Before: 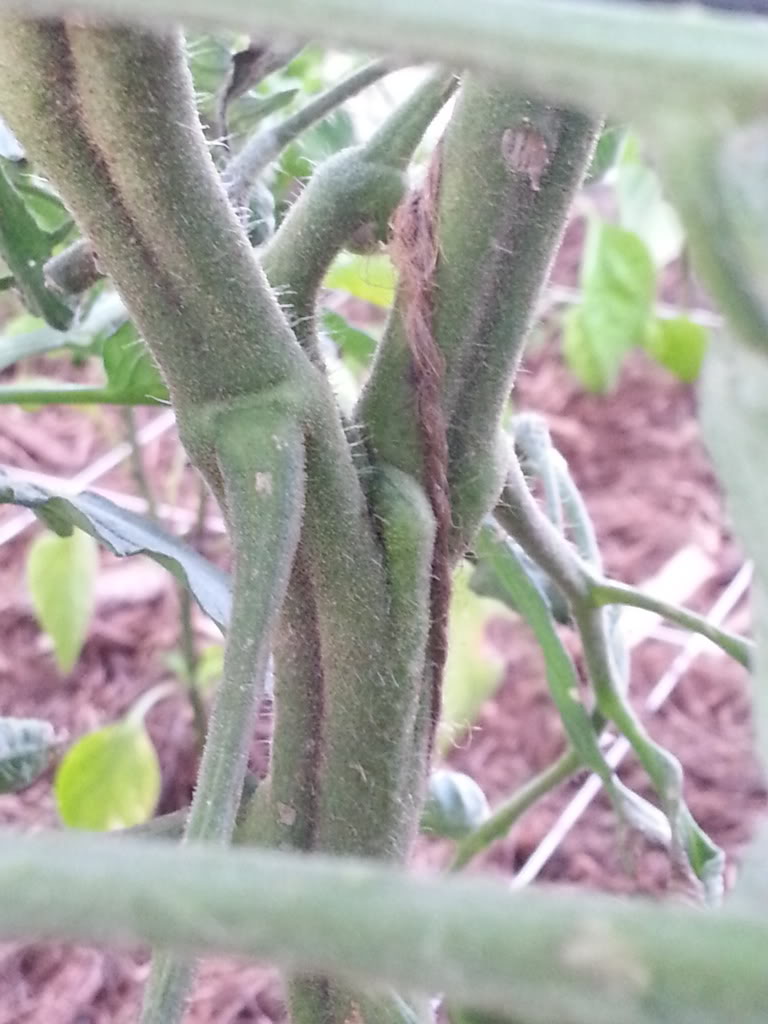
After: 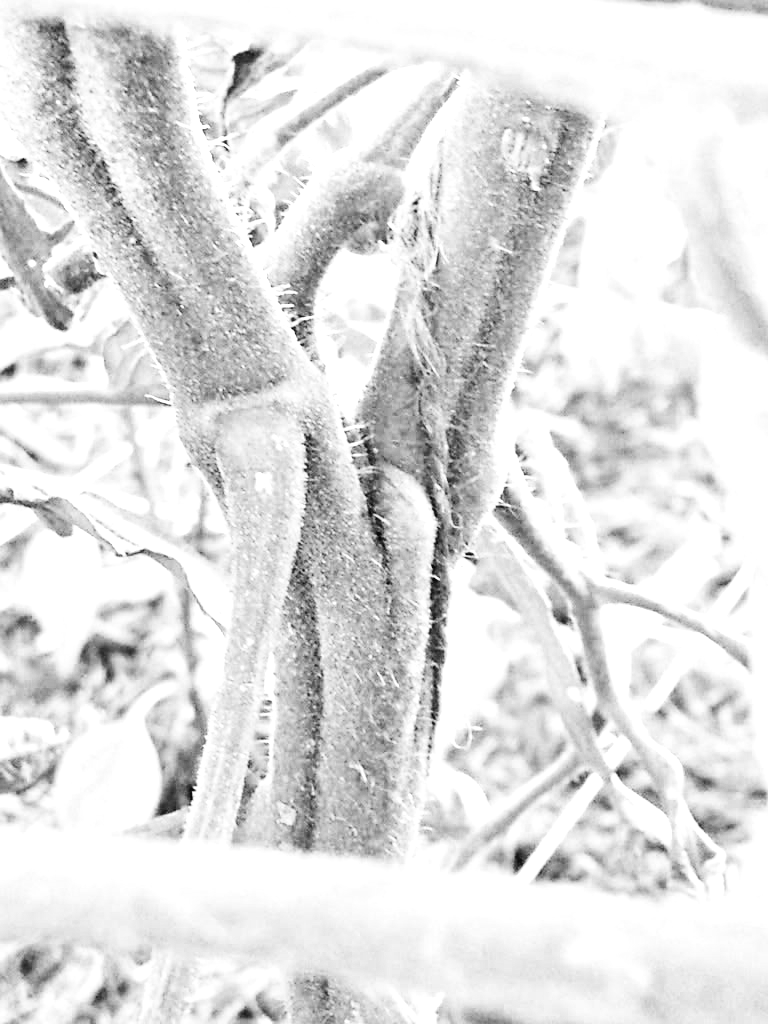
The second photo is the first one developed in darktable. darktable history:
contrast equalizer: octaves 7, y [[0.5, 0.542, 0.583, 0.625, 0.667, 0.708], [0.5 ×6], [0.5 ×6], [0 ×6], [0 ×6]]
base curve: curves: ch0 [(0, 0.003) (0.001, 0.002) (0.006, 0.004) (0.02, 0.022) (0.048, 0.086) (0.094, 0.234) (0.162, 0.431) (0.258, 0.629) (0.385, 0.8) (0.548, 0.918) (0.751, 0.988) (1, 1)], preserve colors none
levels: levels [0, 0.476, 0.951]
monochrome: a -6.99, b 35.61, size 1.4
